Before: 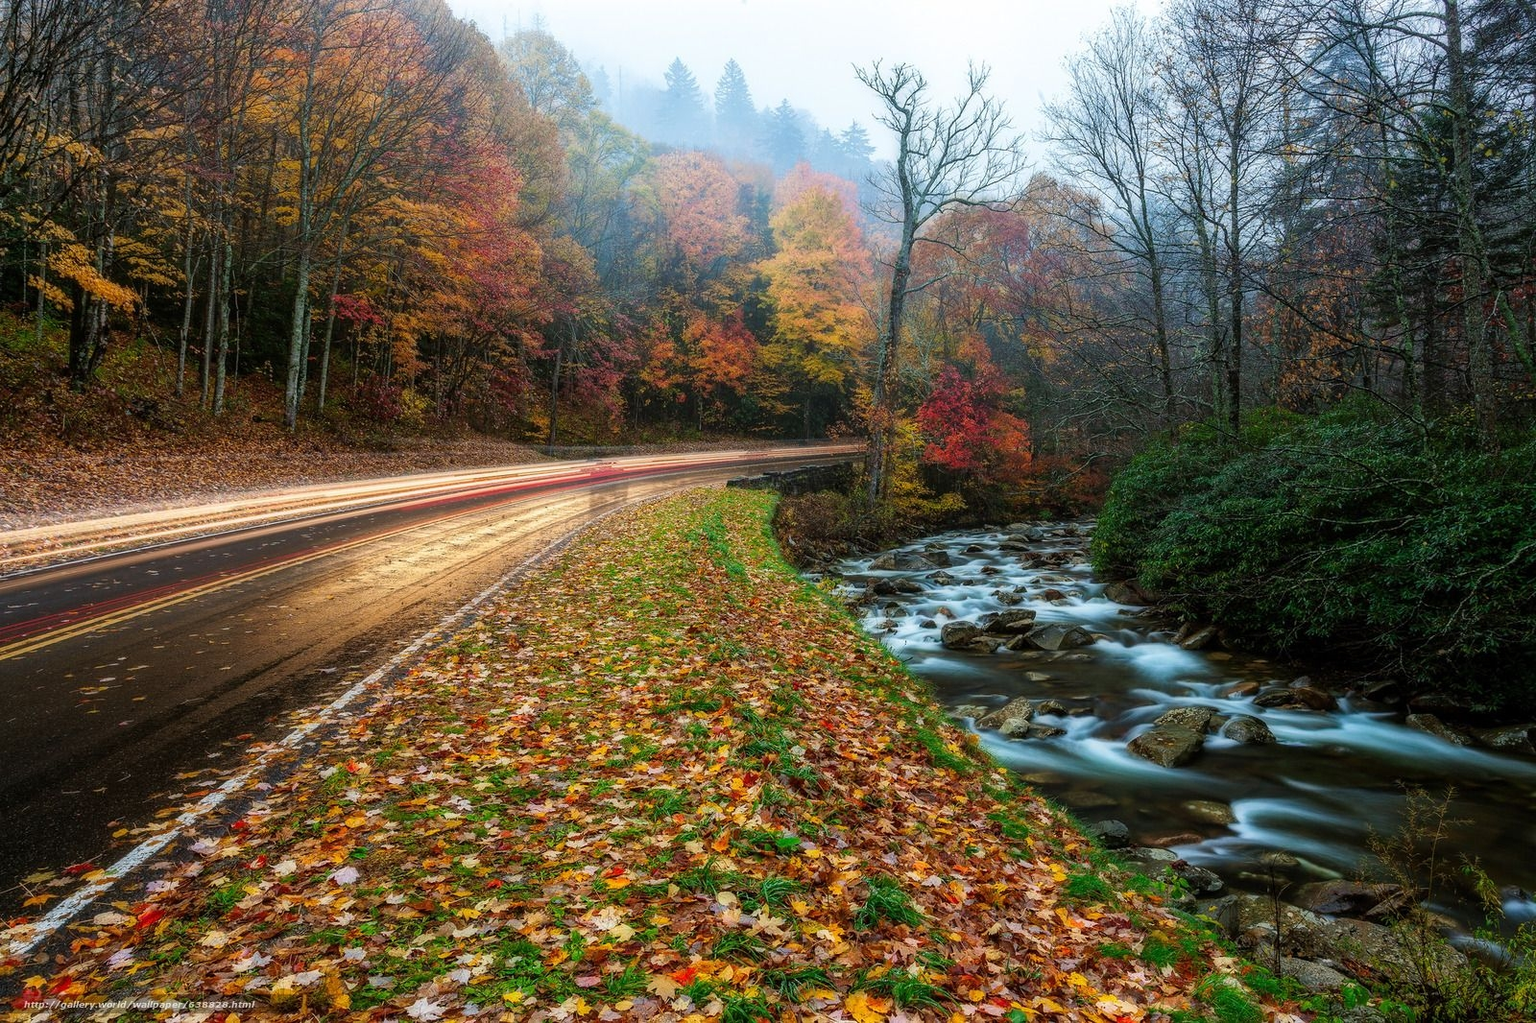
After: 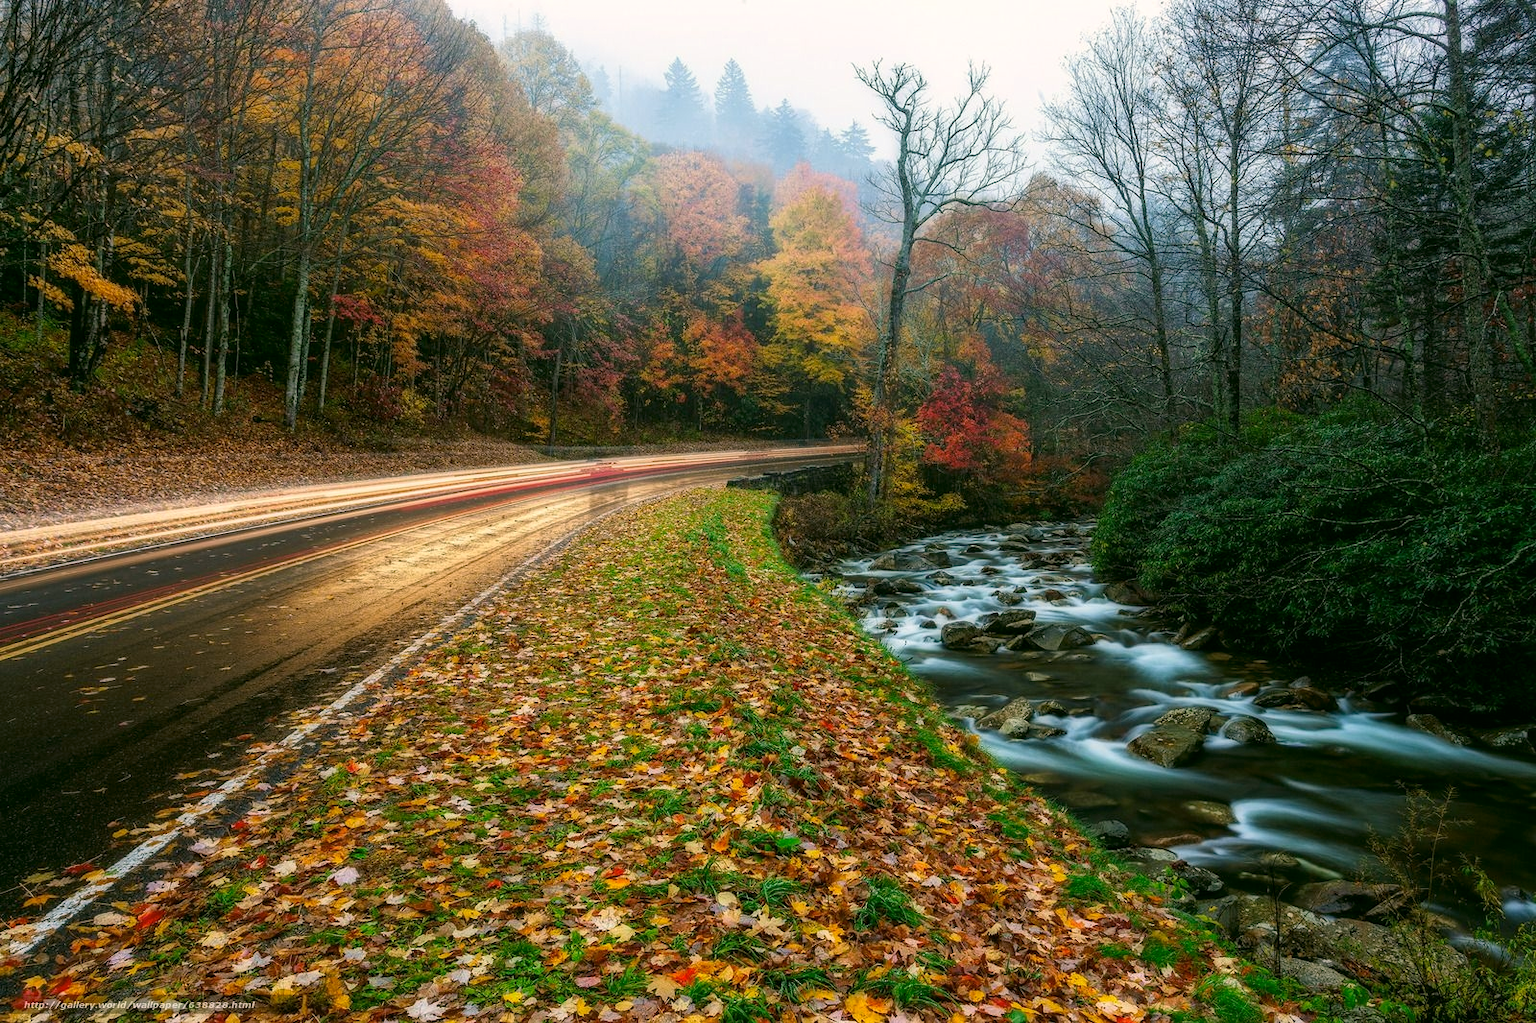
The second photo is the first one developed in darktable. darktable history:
color correction: highlights a* 4.23, highlights b* 4.95, shadows a* -7.87, shadows b* 4.64
